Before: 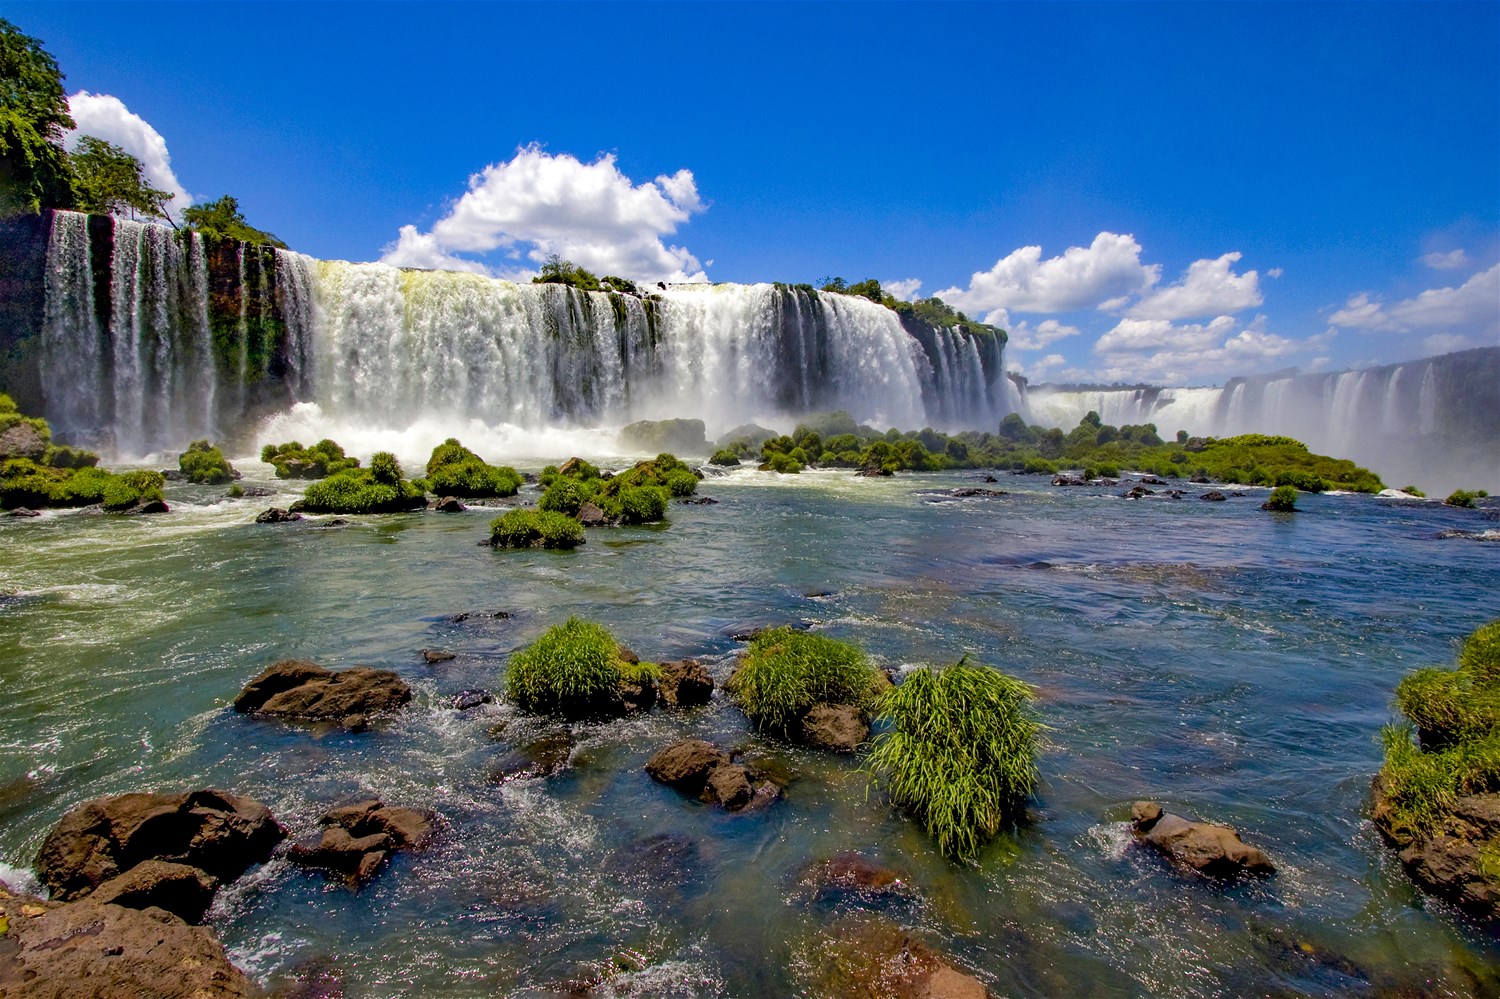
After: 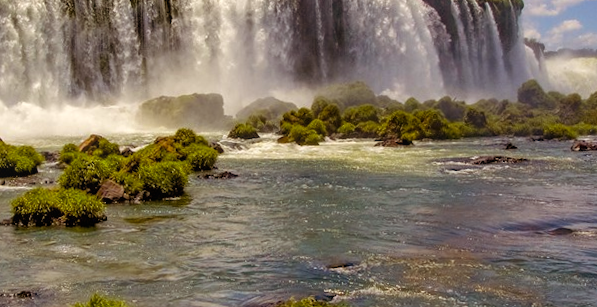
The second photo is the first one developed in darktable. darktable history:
crop: left 31.751%, top 32.172%, right 27.8%, bottom 35.83%
color balance rgb: shadows lift › chroma 4.41%, shadows lift › hue 27°, power › chroma 2.5%, power › hue 70°, highlights gain › chroma 1%, highlights gain › hue 27°, saturation formula JzAzBz (2021)
exposure: exposure -0.021 EV, compensate highlight preservation false
white balance: red 1.009, blue 0.985
rotate and perspective: rotation -1.42°, crop left 0.016, crop right 0.984, crop top 0.035, crop bottom 0.965
local contrast: detail 110%
